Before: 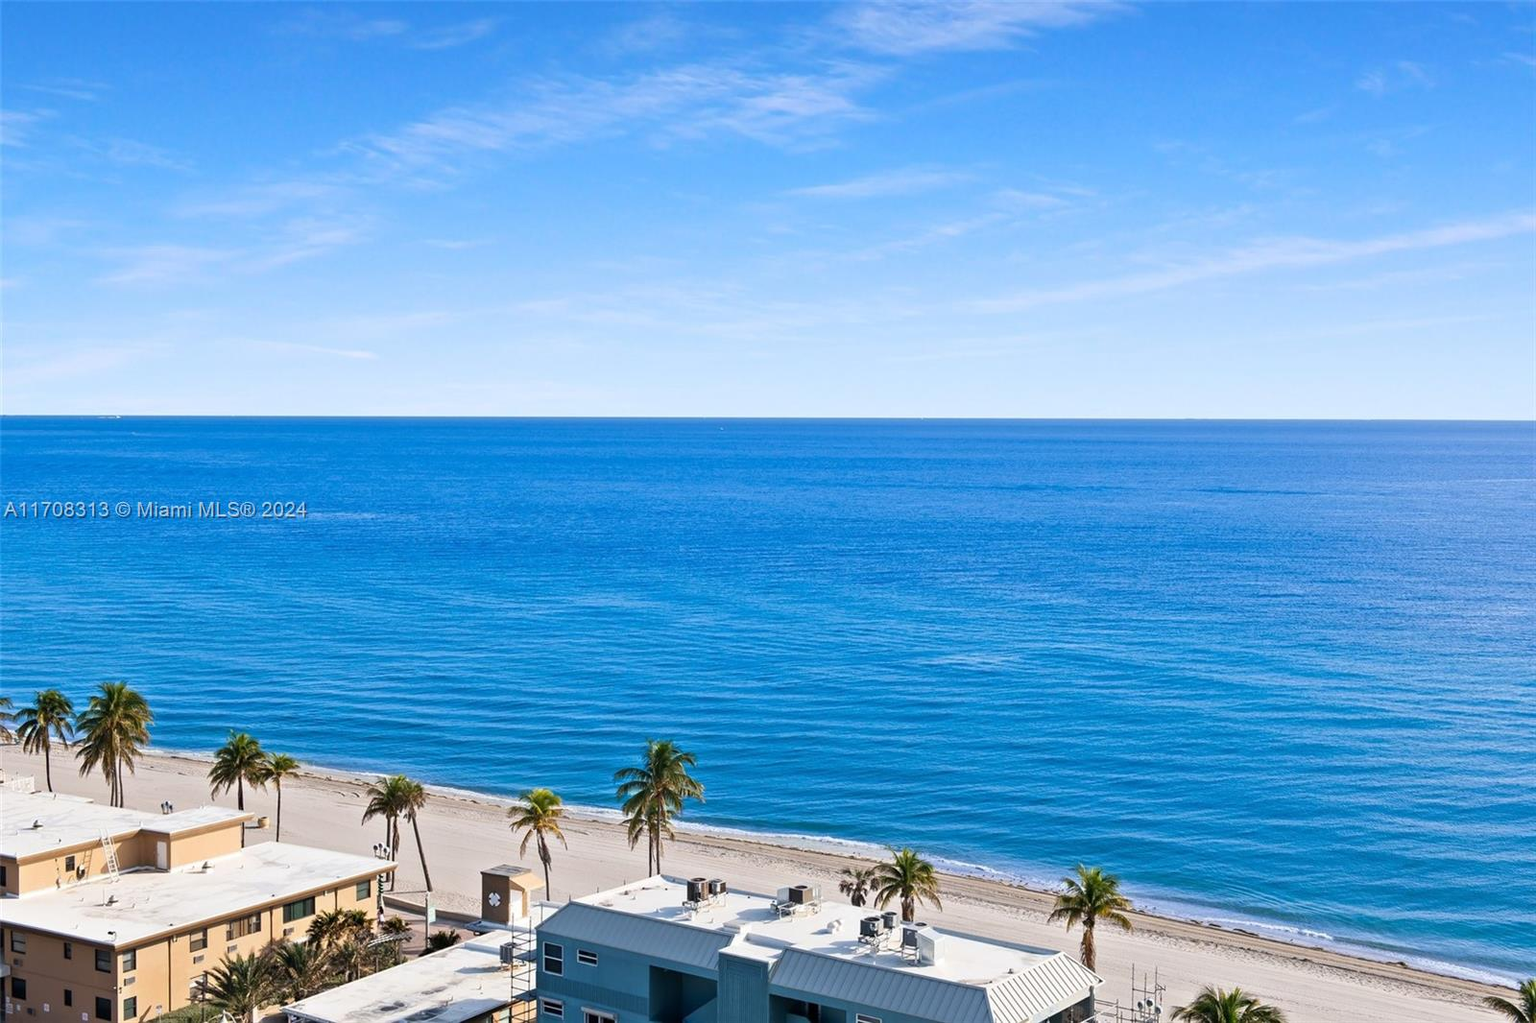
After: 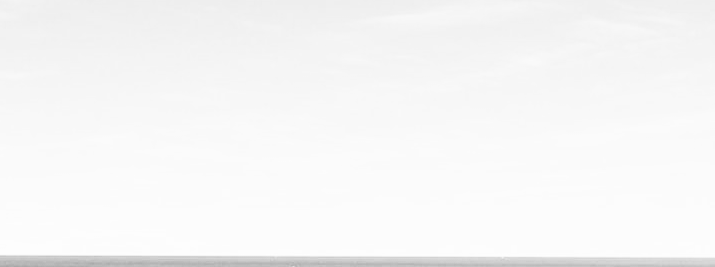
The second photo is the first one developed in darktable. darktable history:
crop: left 28.64%, top 16.832%, right 26.637%, bottom 58.055%
contrast brightness saturation: contrast 0.53, brightness 0.47, saturation -1
